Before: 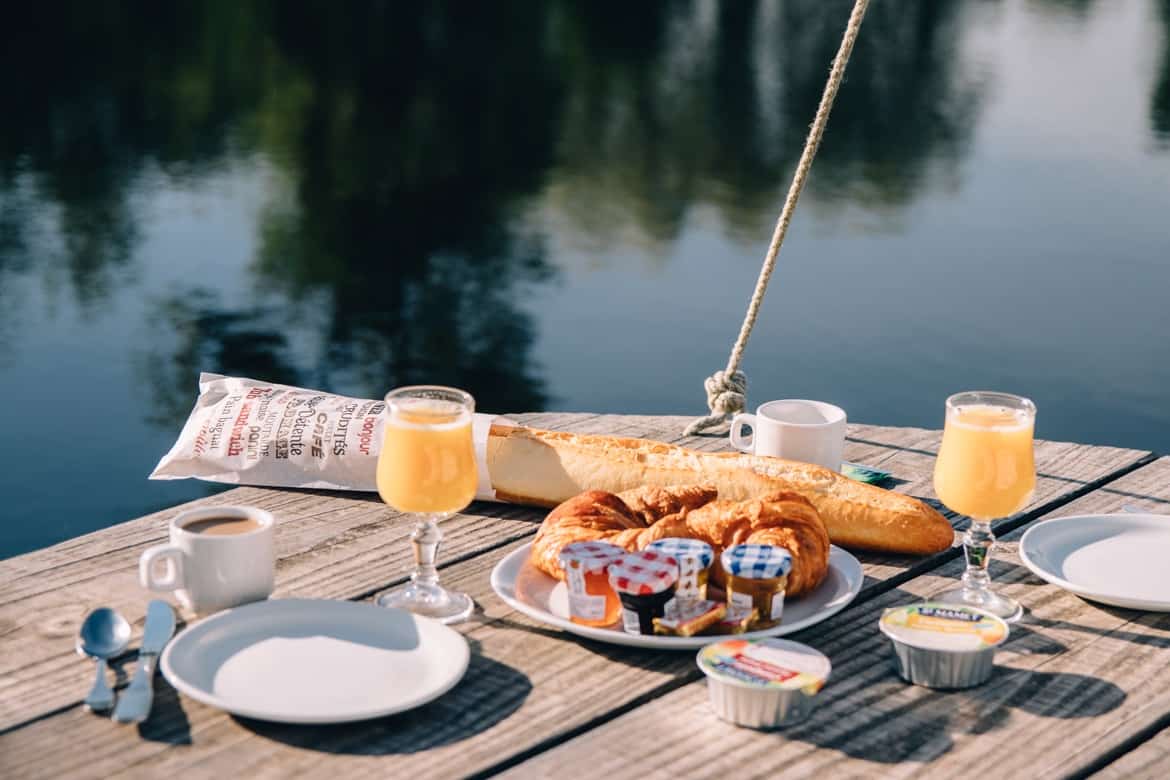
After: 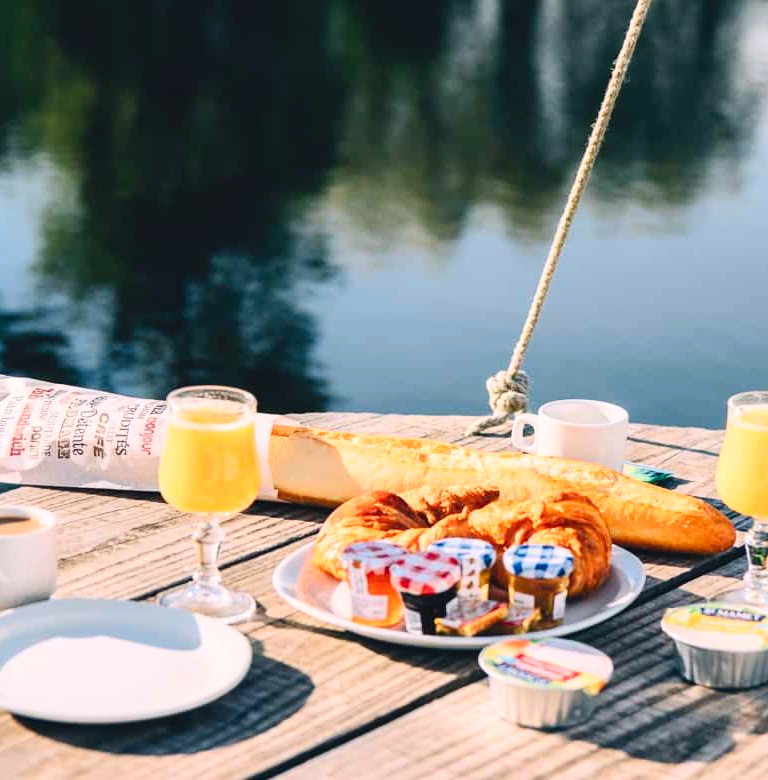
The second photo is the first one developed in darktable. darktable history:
crop and rotate: left 18.643%, right 15.634%
contrast brightness saturation: contrast 0.245, brightness 0.268, saturation 0.387
